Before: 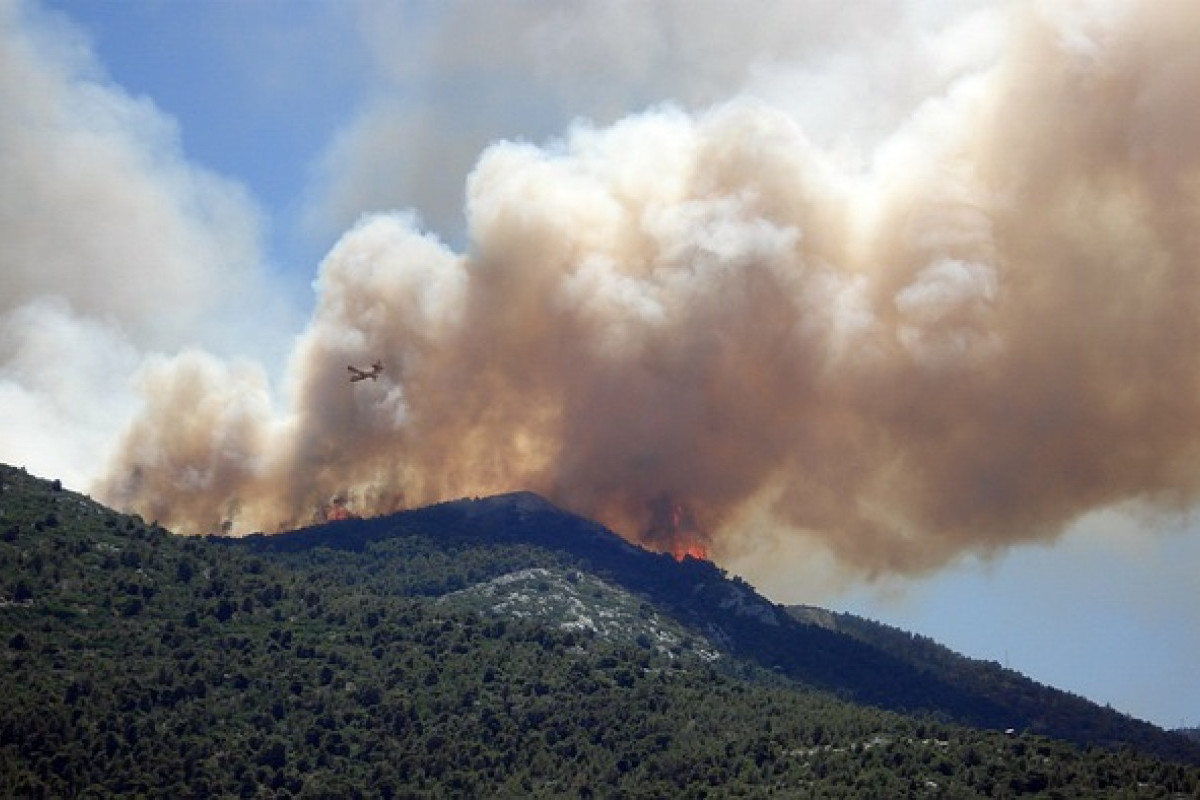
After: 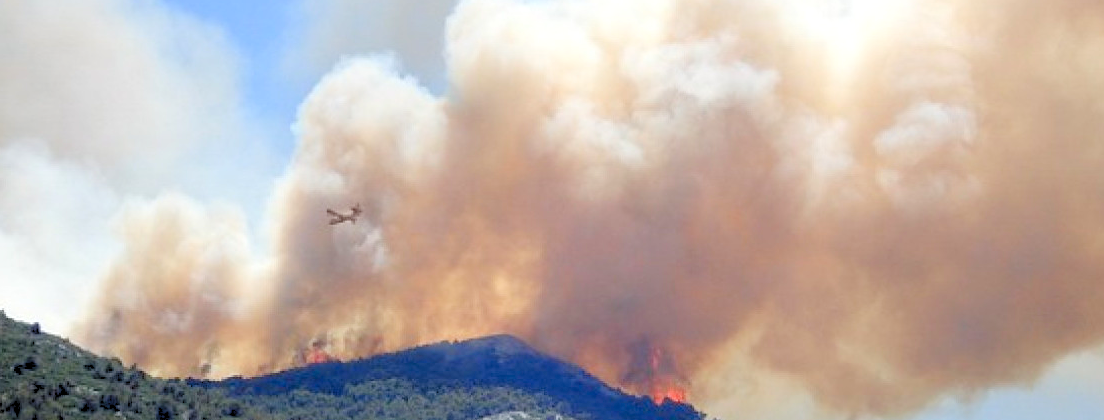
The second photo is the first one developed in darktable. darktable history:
levels: levels [0.072, 0.414, 0.976]
crop: left 1.754%, top 19.661%, right 5.443%, bottom 27.82%
